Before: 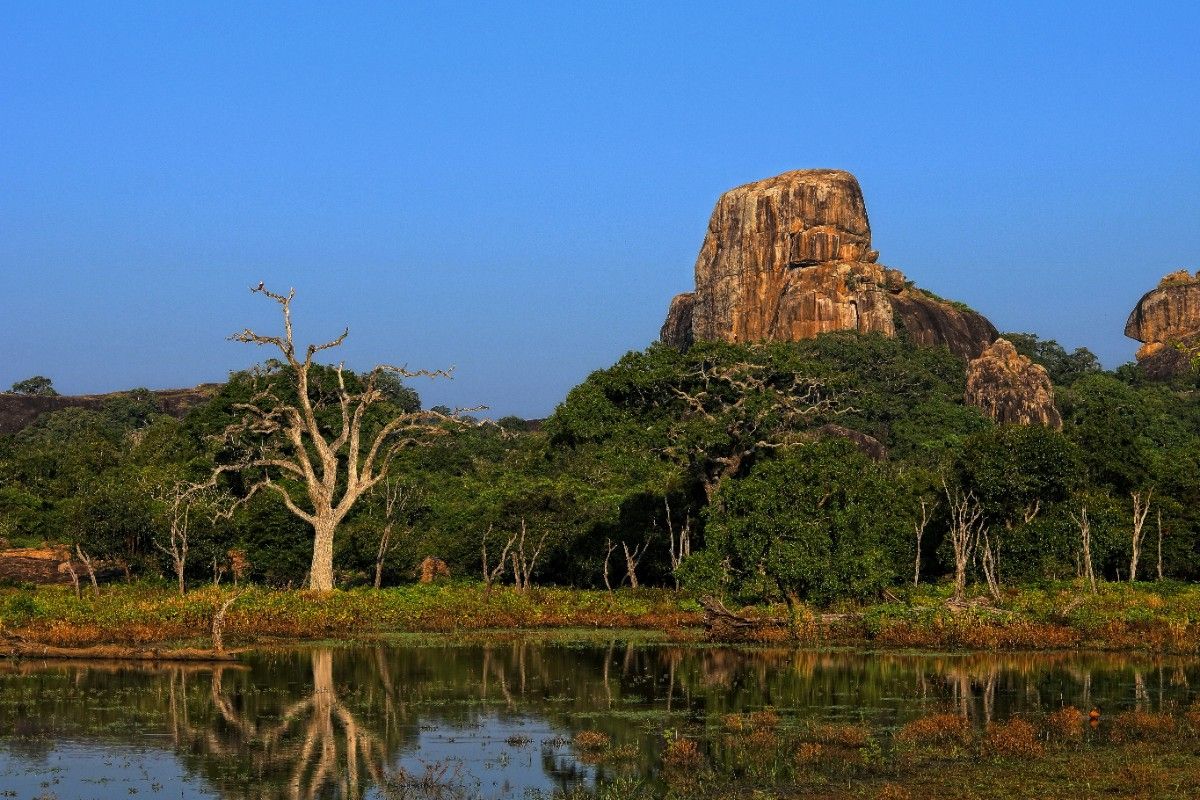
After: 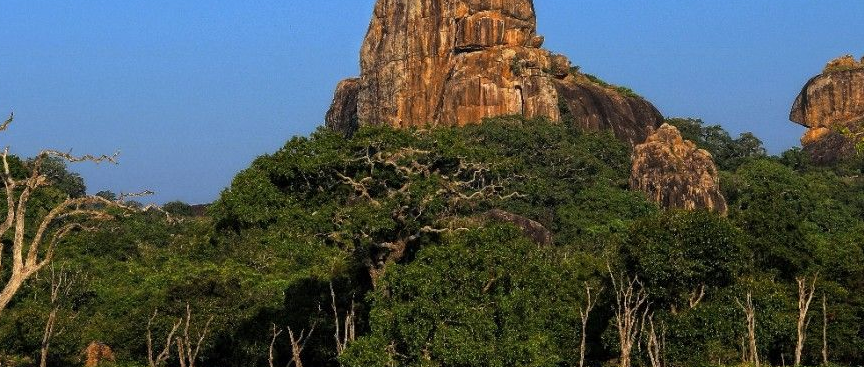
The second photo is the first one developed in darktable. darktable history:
crop and rotate: left 27.938%, top 27.046%, bottom 27.046%
shadows and highlights: shadows 25, highlights -25
